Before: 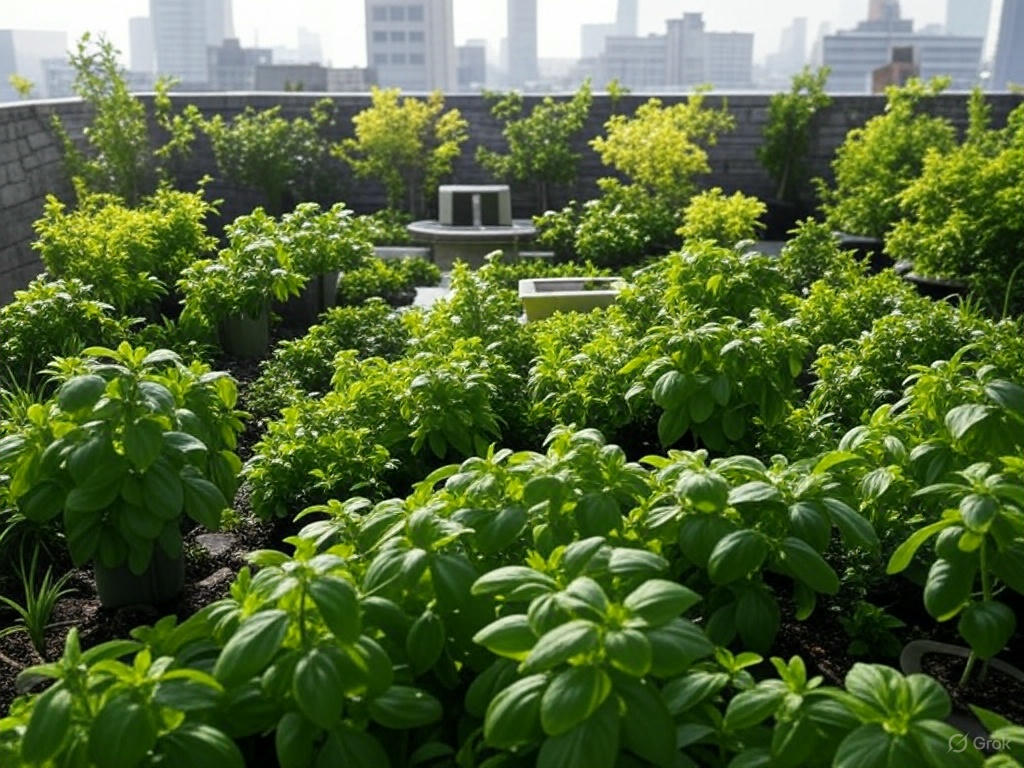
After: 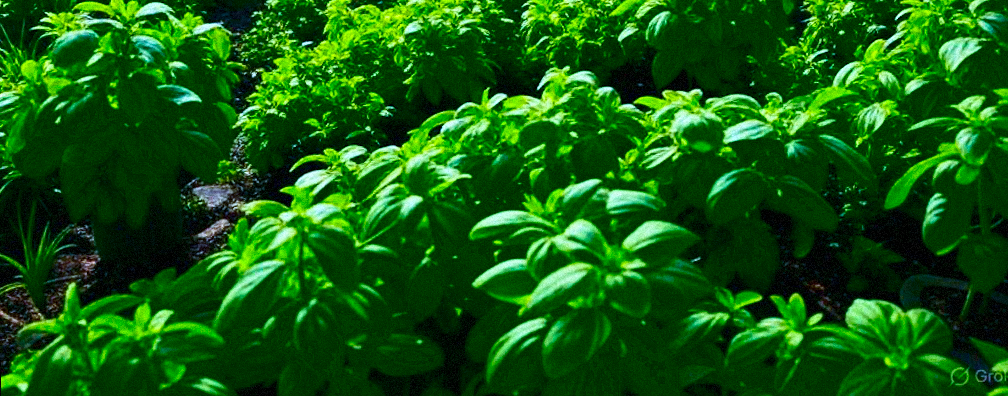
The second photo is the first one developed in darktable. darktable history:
rotate and perspective: rotation -1.42°, crop left 0.016, crop right 0.984, crop top 0.035, crop bottom 0.965
grain: mid-tones bias 0%
exposure: compensate highlight preservation false
velvia: strength 39.63%
contrast brightness saturation: contrast 0.26, brightness 0.02, saturation 0.87
crop and rotate: top 46.237%
color calibration: x 0.37, y 0.377, temperature 4289.93 K
color balance rgb: perceptual saturation grading › global saturation 35%, perceptual saturation grading › highlights -30%, perceptual saturation grading › shadows 35%, perceptual brilliance grading › global brilliance 3%, perceptual brilliance grading › highlights -3%, perceptual brilliance grading › shadows 3%
